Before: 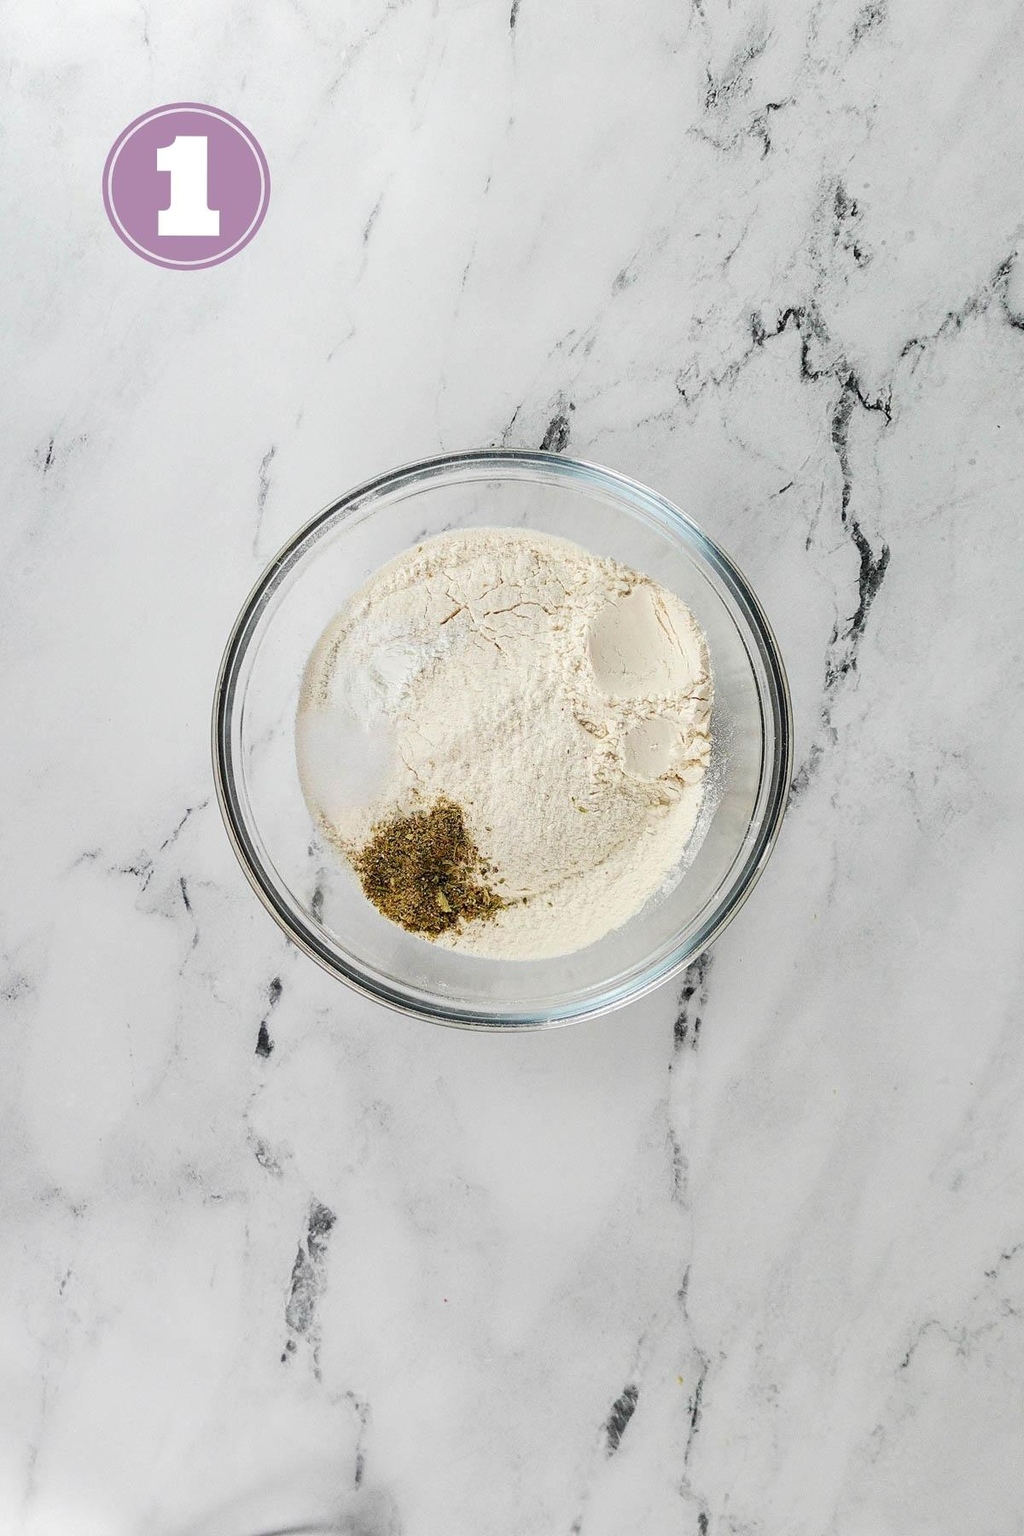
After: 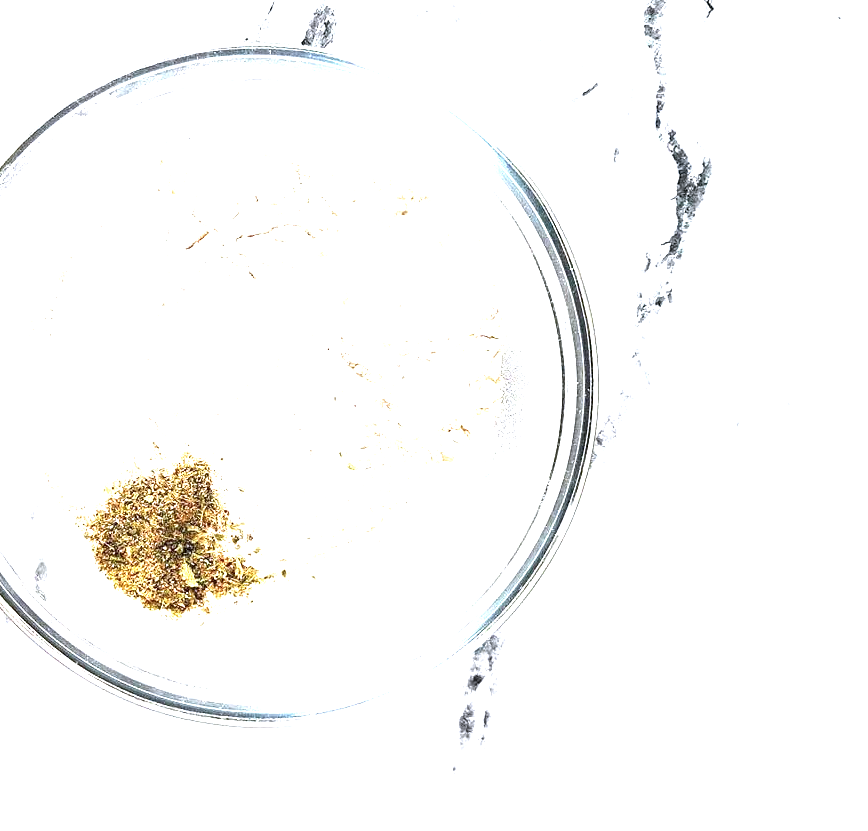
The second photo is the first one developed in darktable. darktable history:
exposure: exposure 2.024 EV, compensate highlight preservation false
crop and rotate: left 27.612%, top 26.816%, bottom 26.967%
color correction: highlights b* 0.059, saturation 0.983
color calibration: illuminant as shot in camera, x 0.358, y 0.373, temperature 4628.91 K
